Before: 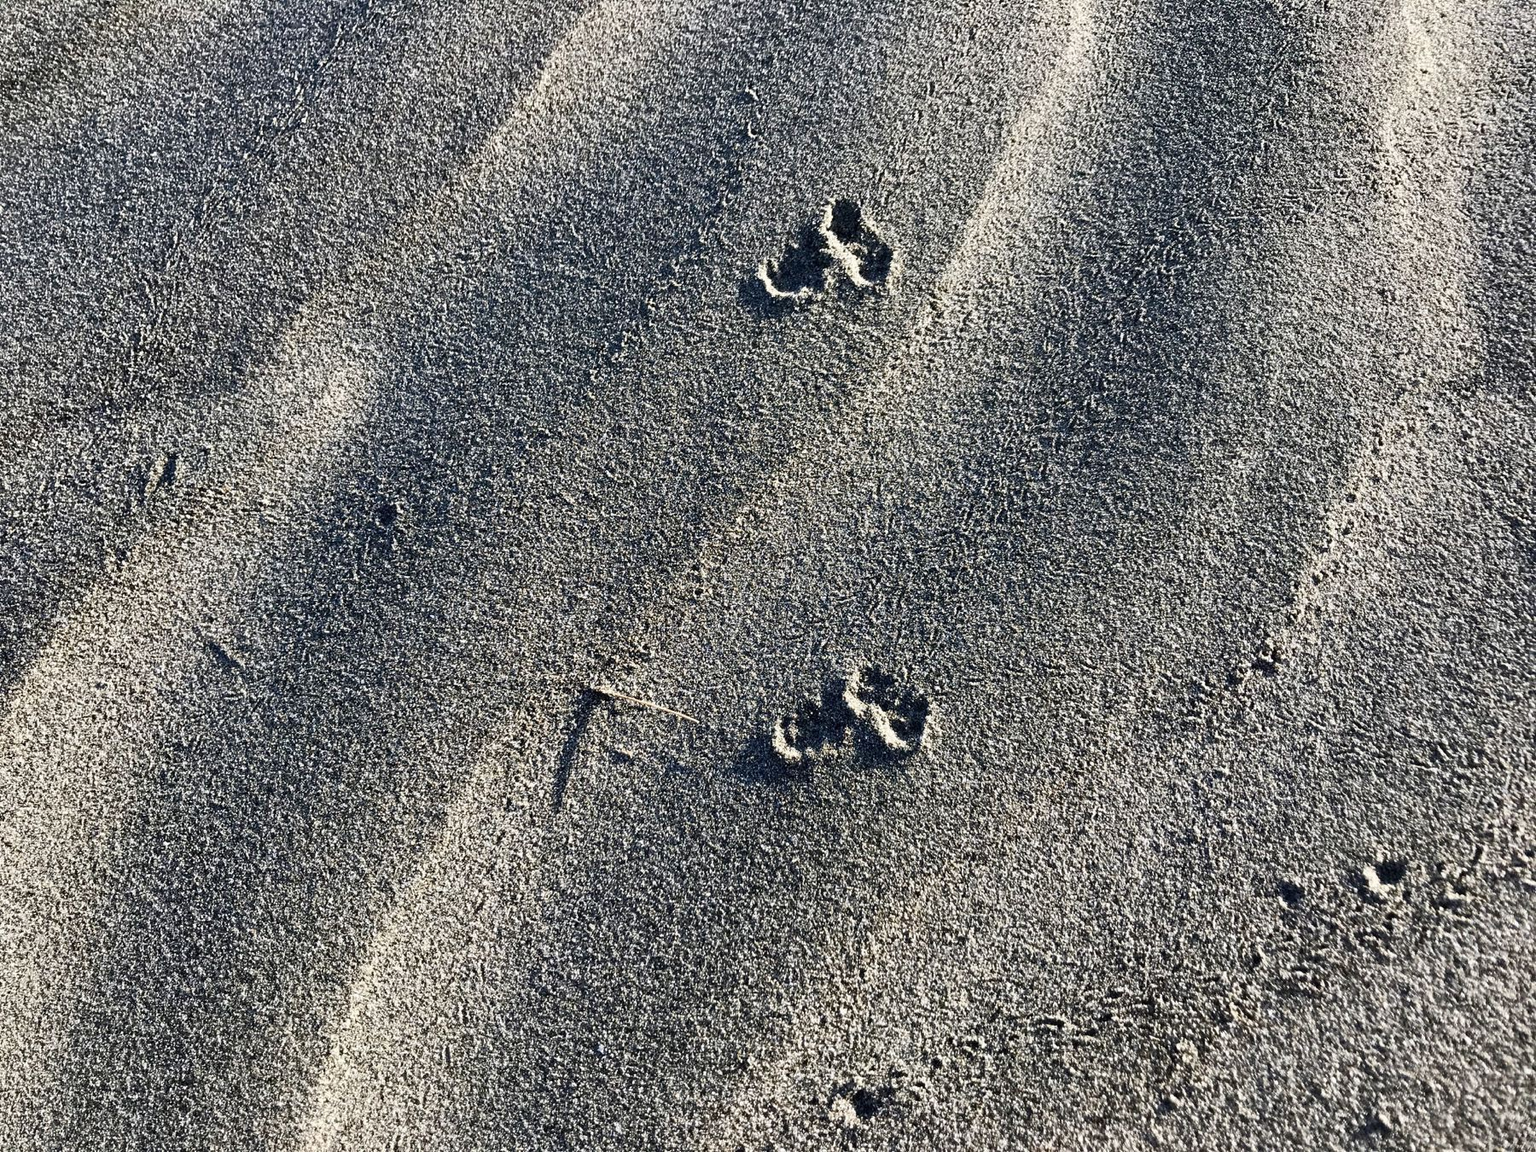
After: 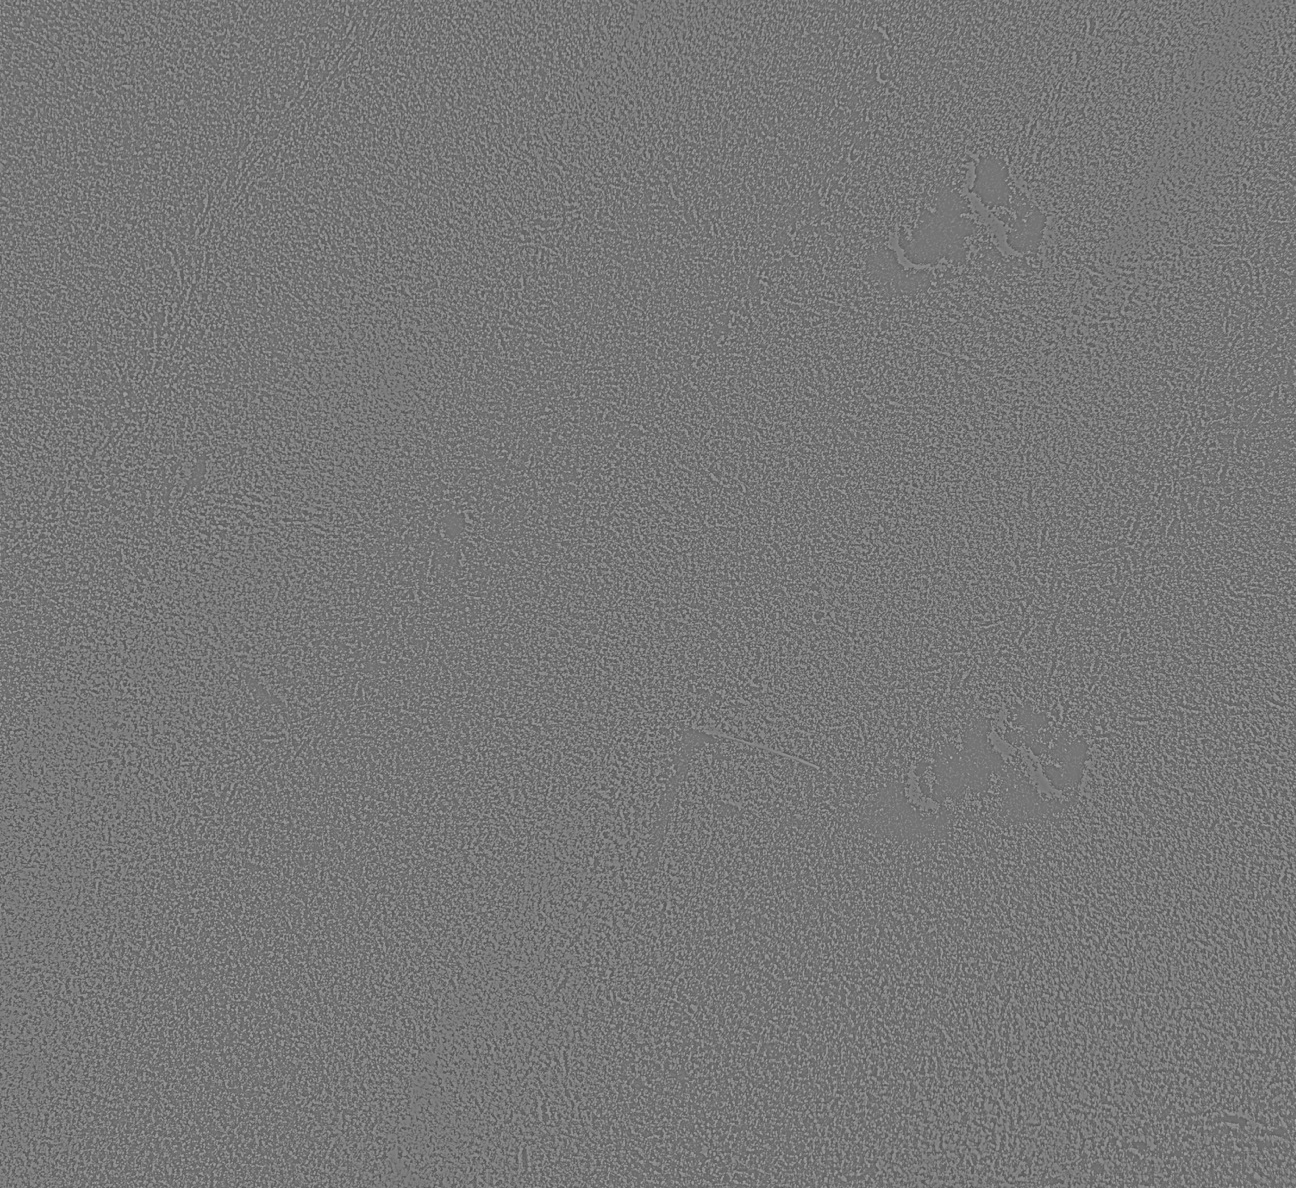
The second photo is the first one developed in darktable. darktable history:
highpass: sharpness 6%, contrast boost 7.63%
white balance: emerald 1
crop: top 5.803%, right 27.864%, bottom 5.804%
shadows and highlights: soften with gaussian
